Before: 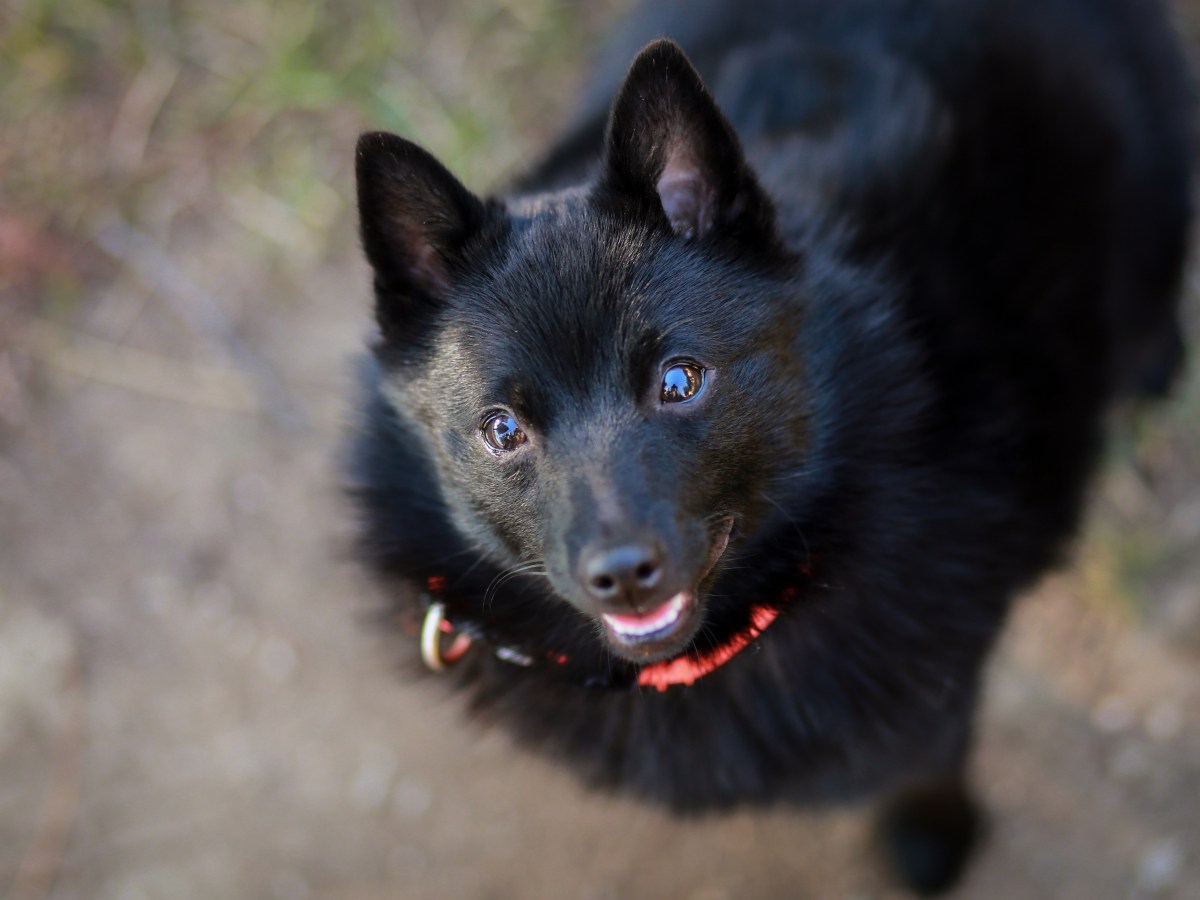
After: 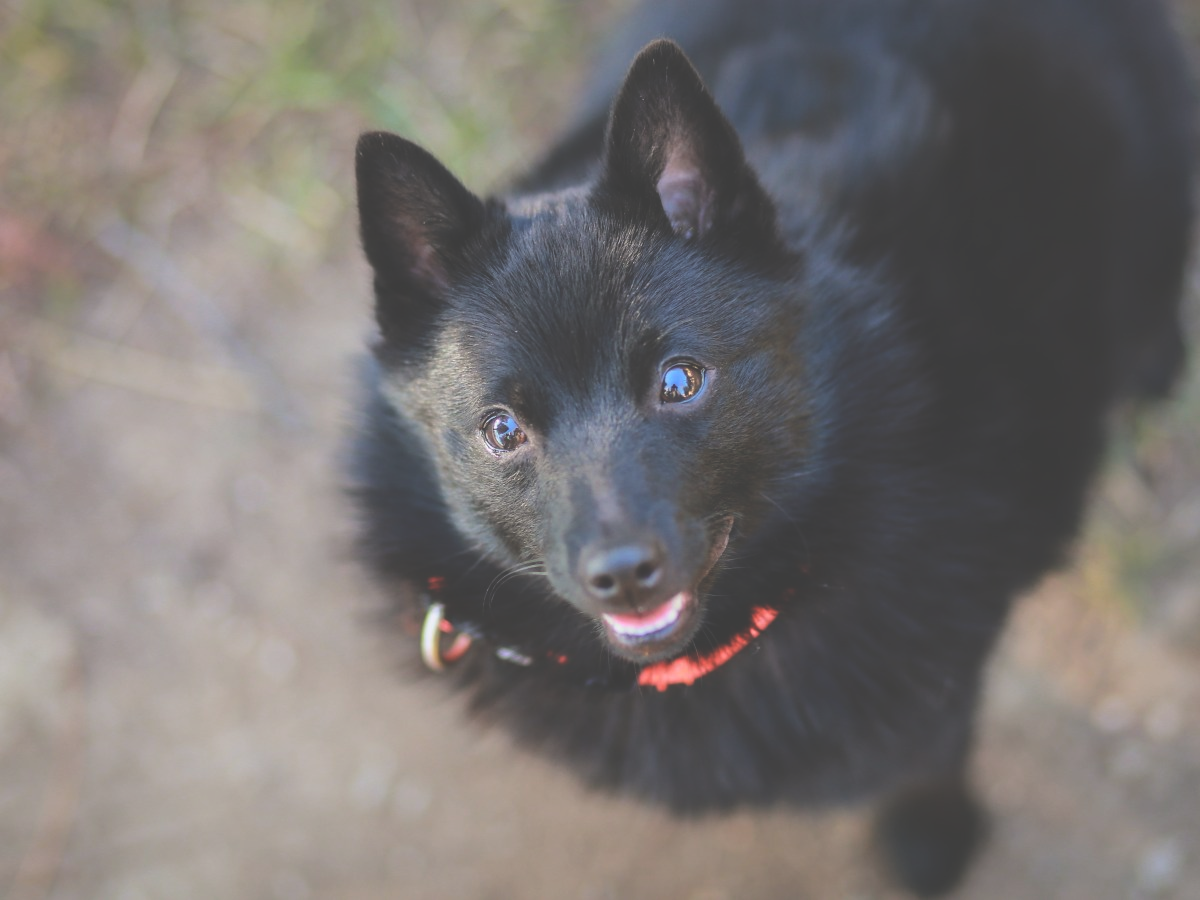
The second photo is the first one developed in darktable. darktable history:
contrast brightness saturation: brightness 0.15
exposure: black level correction -0.025, exposure -0.117 EV, compensate highlight preservation false
